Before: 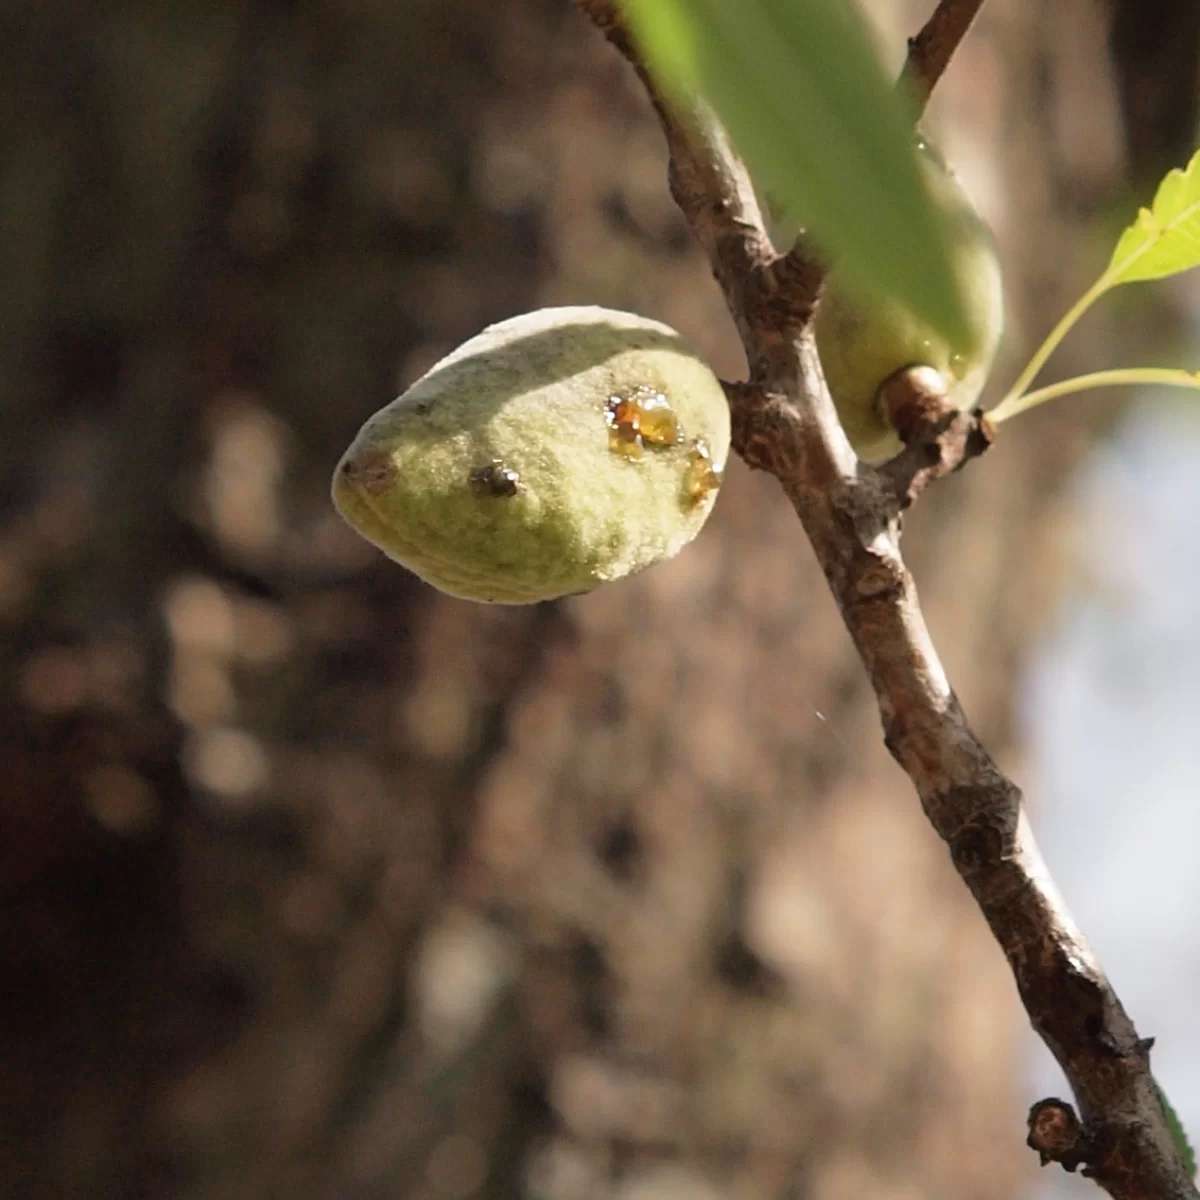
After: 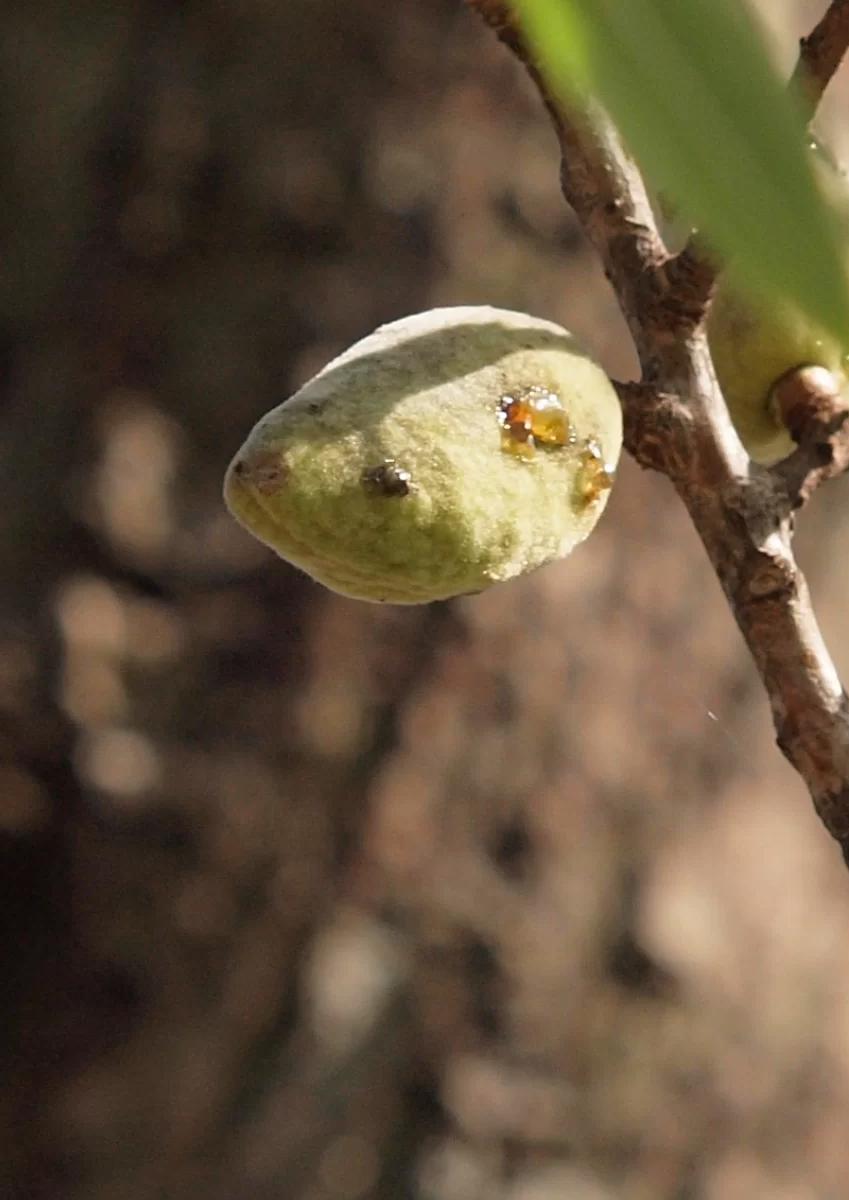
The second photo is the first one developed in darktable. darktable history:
crop and rotate: left 9.061%, right 20.142%
vibrance: on, module defaults
